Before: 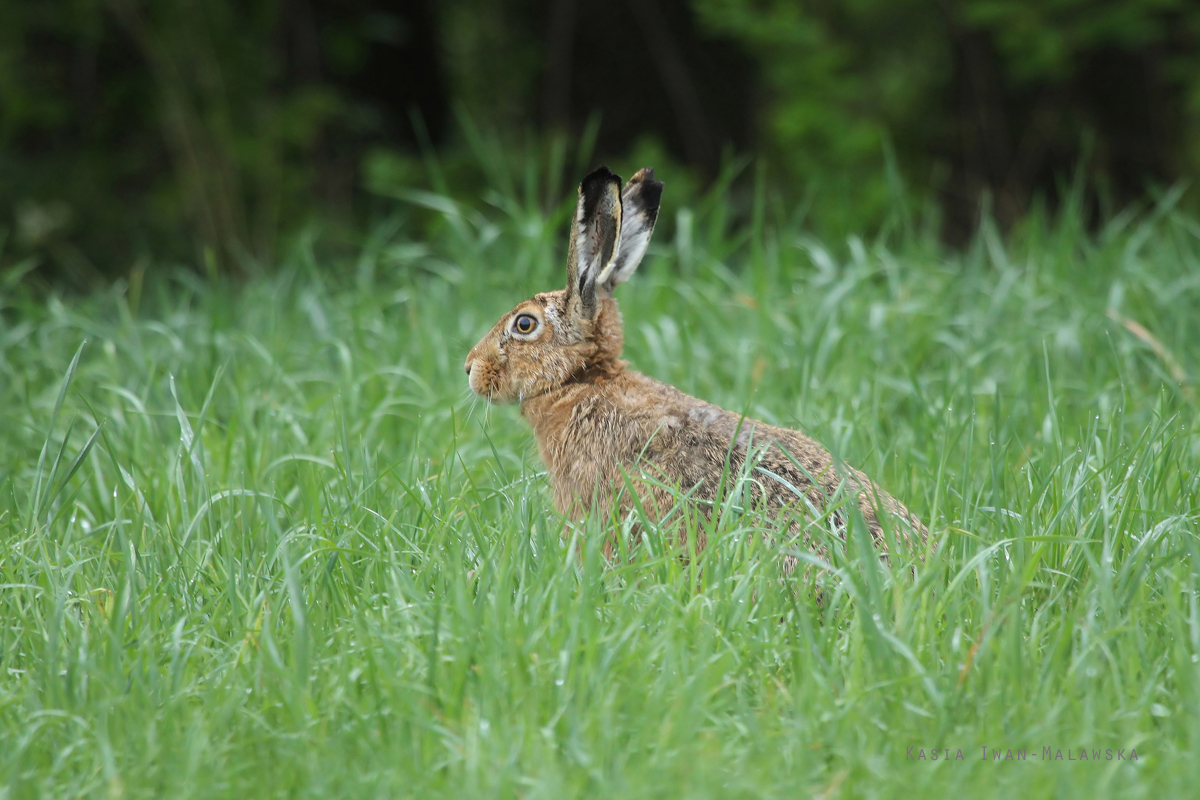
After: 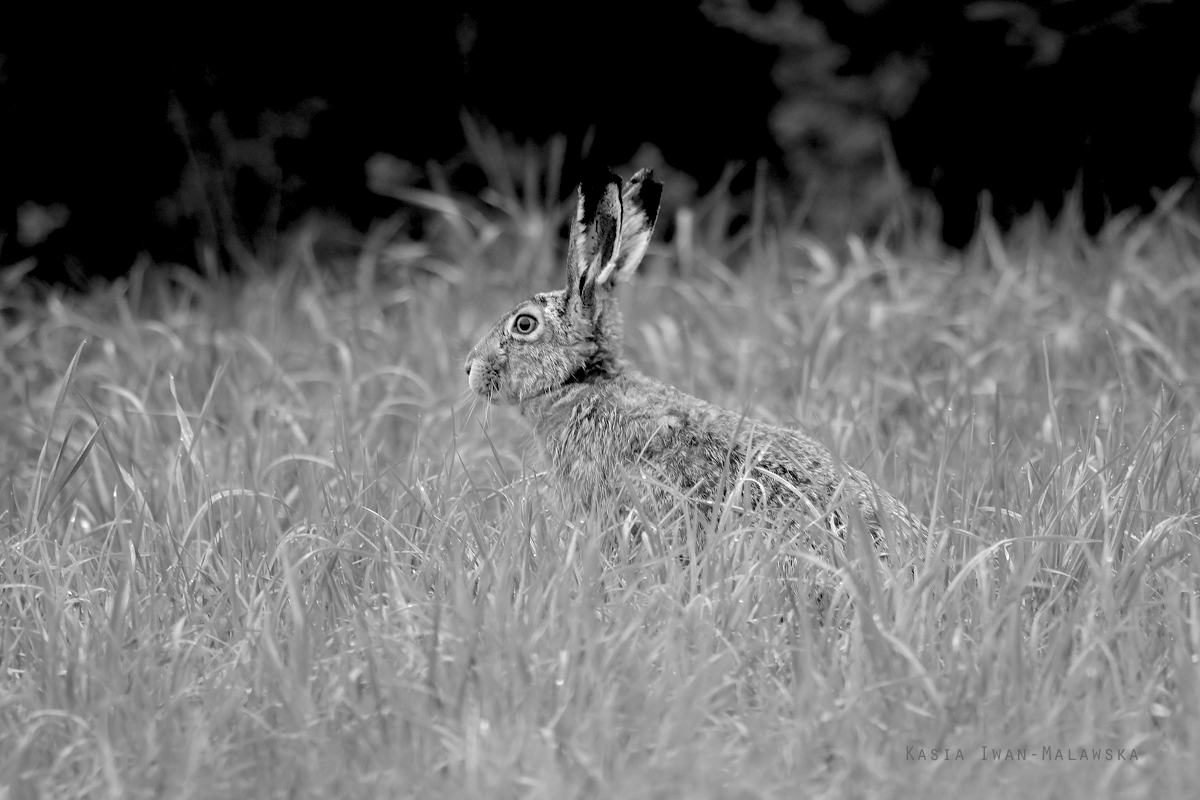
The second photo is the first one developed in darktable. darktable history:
monochrome: a -6.99, b 35.61, size 1.4
rgb levels: levels [[0.034, 0.472, 0.904], [0, 0.5, 1], [0, 0.5, 1]]
